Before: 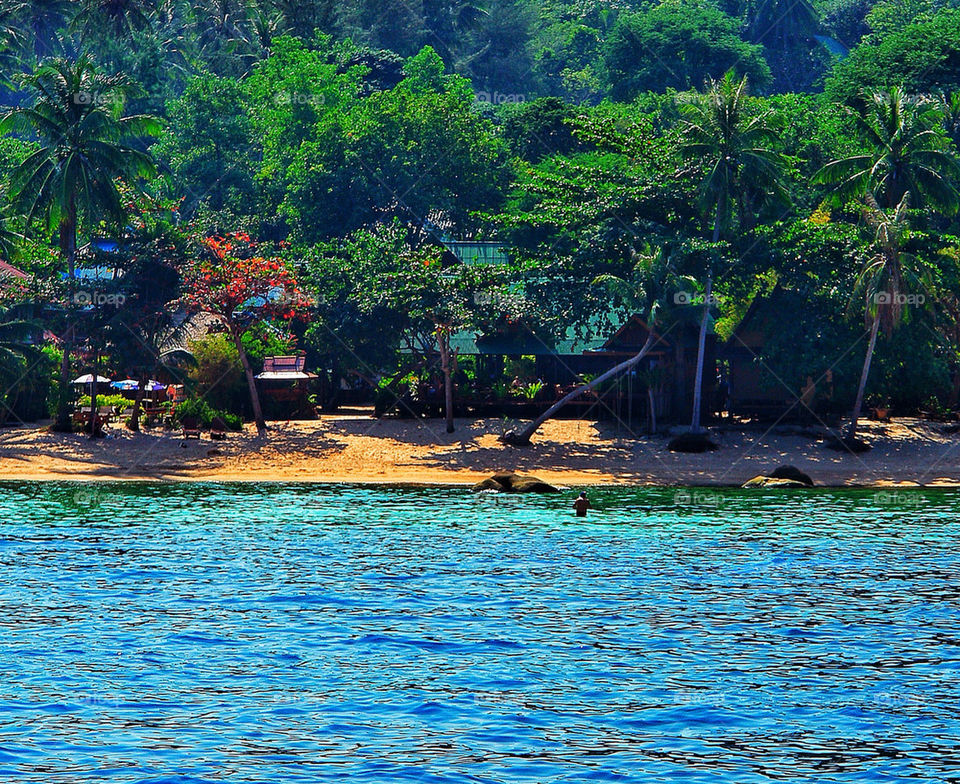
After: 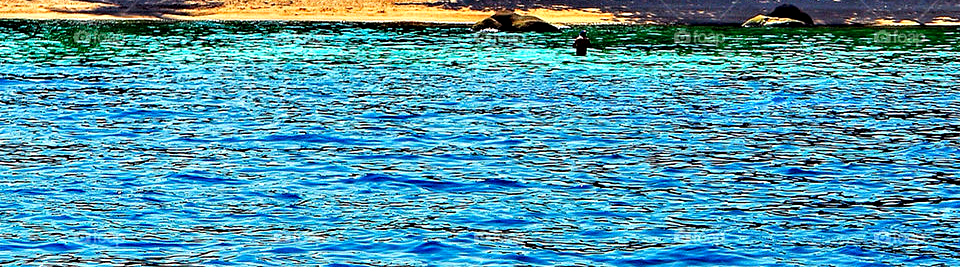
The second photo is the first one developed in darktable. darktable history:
contrast equalizer: octaves 7, y [[0.6 ×6], [0.55 ×6], [0 ×6], [0 ×6], [0 ×6]]
crop and rotate: top 58.92%, bottom 6.977%
